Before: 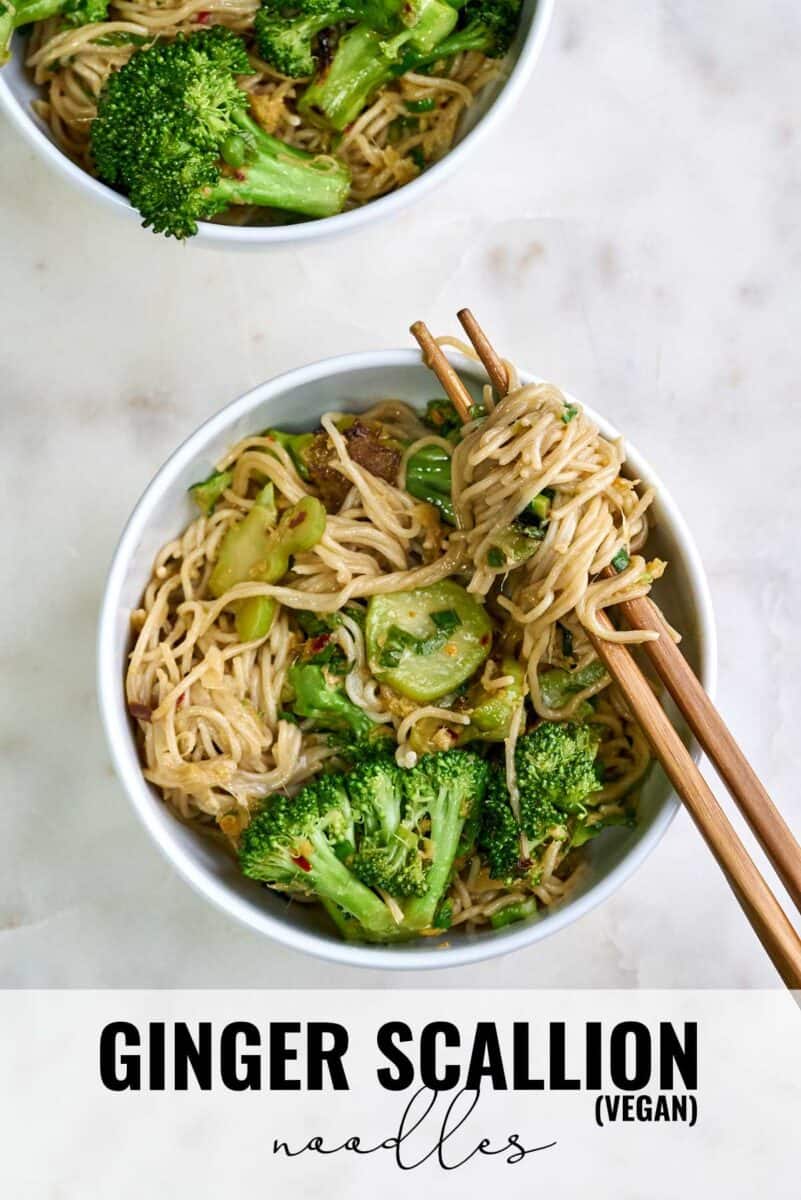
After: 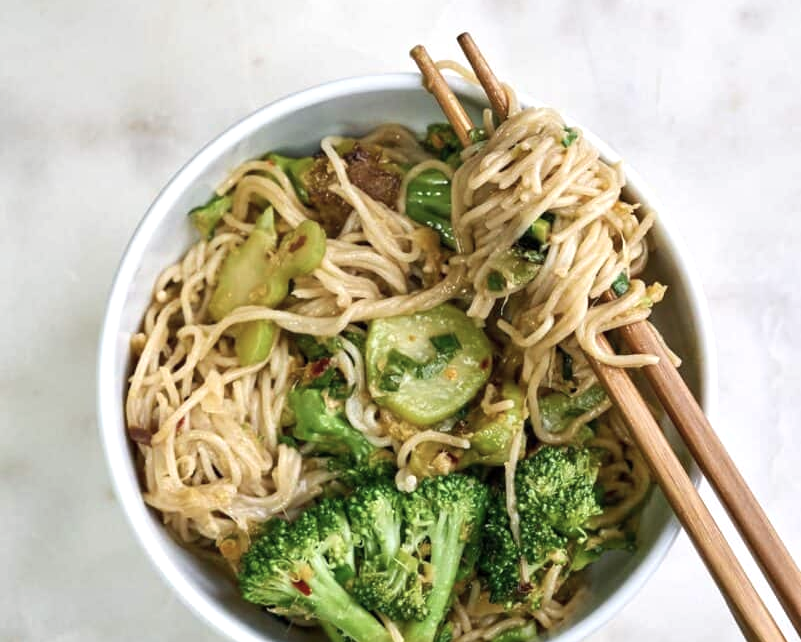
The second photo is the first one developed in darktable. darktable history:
exposure: exposure 0.2 EV, compensate highlight preservation false
crop and rotate: top 23.043%, bottom 23.437%
color correction: saturation 0.8
